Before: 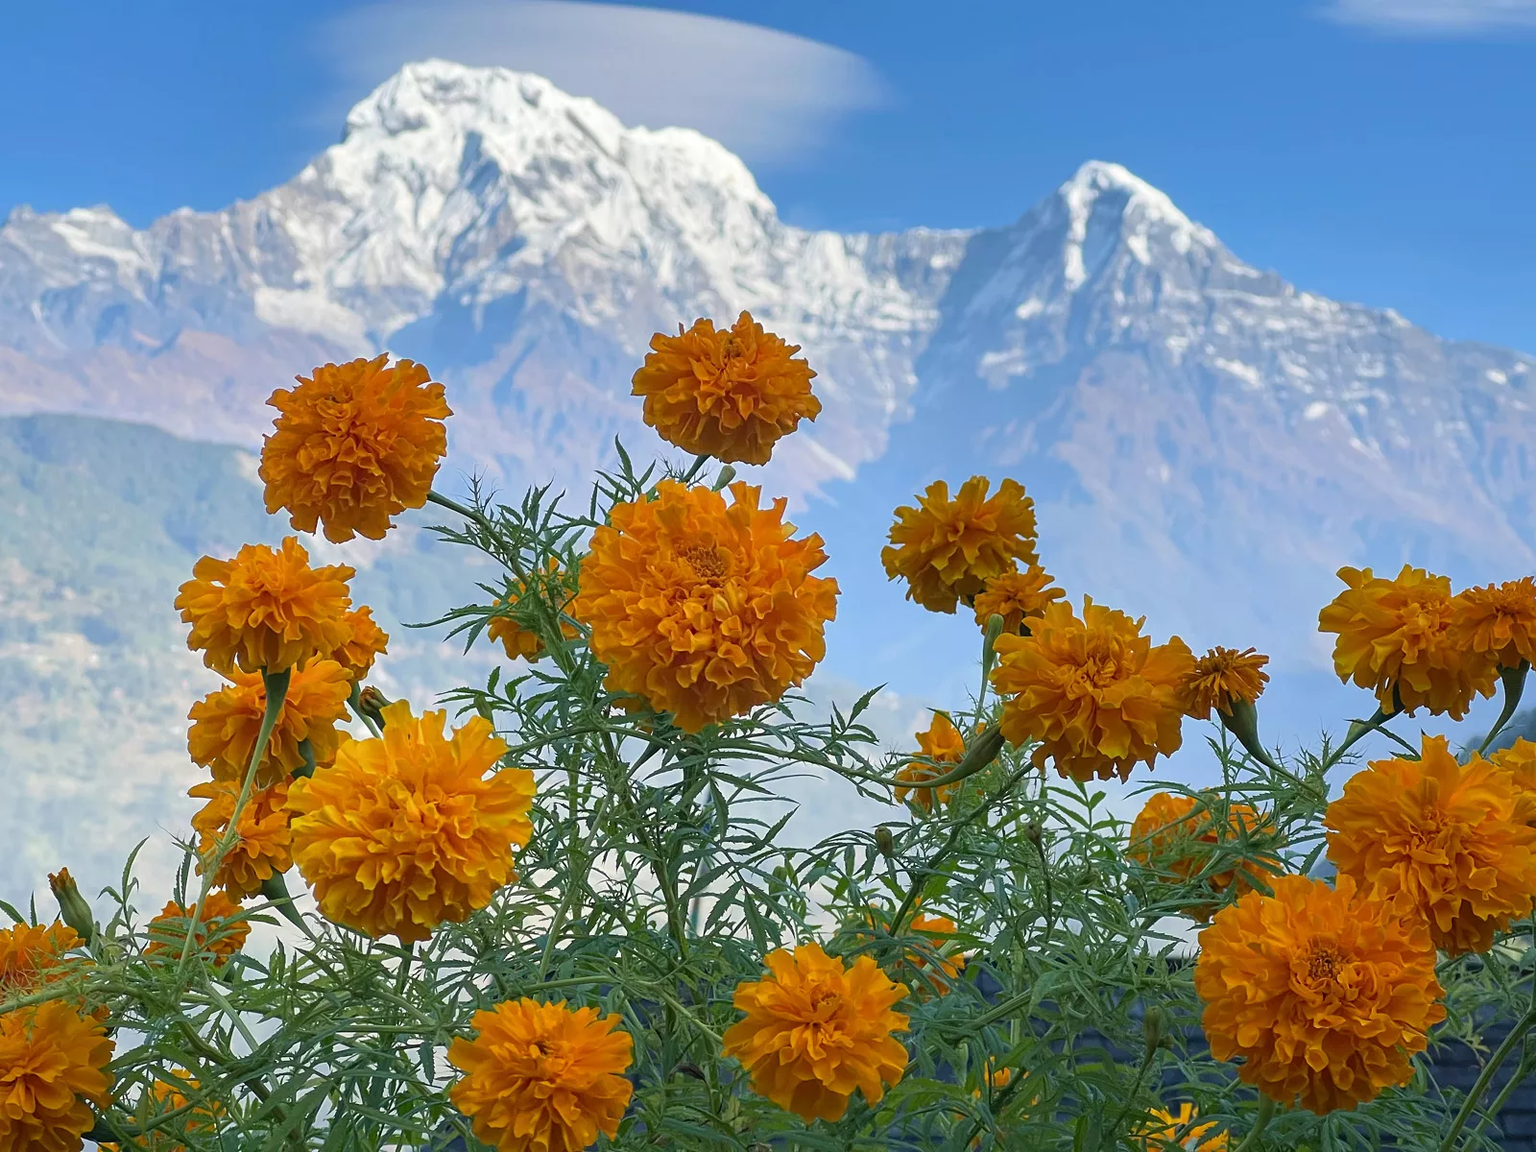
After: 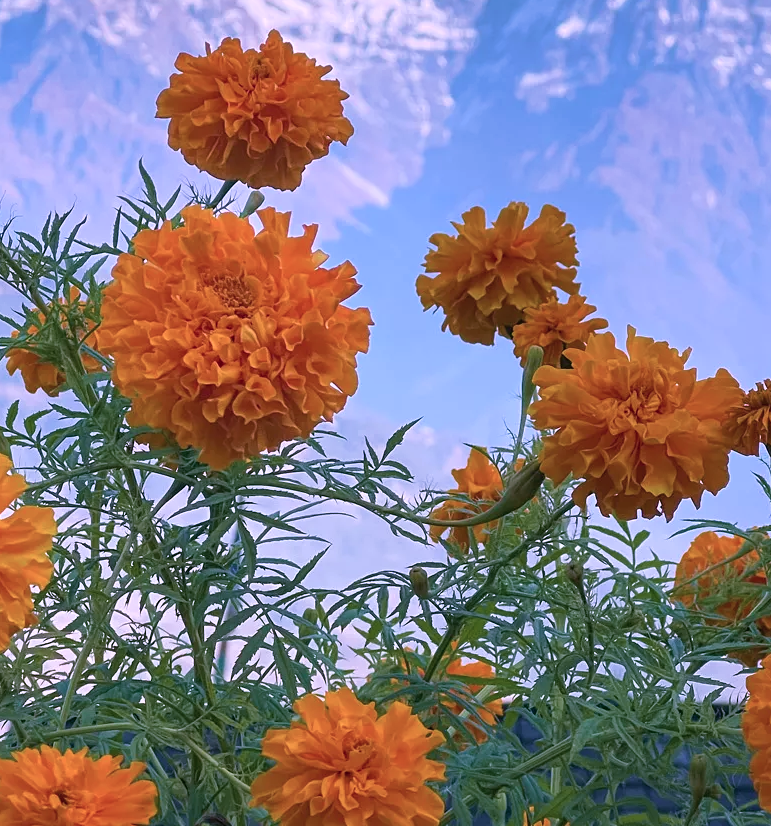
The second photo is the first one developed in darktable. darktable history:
crop: left 31.403%, top 24.516%, right 20.36%, bottom 6.614%
color correction: highlights a* 15.04, highlights b* -24.69
velvia: strength 30.18%
